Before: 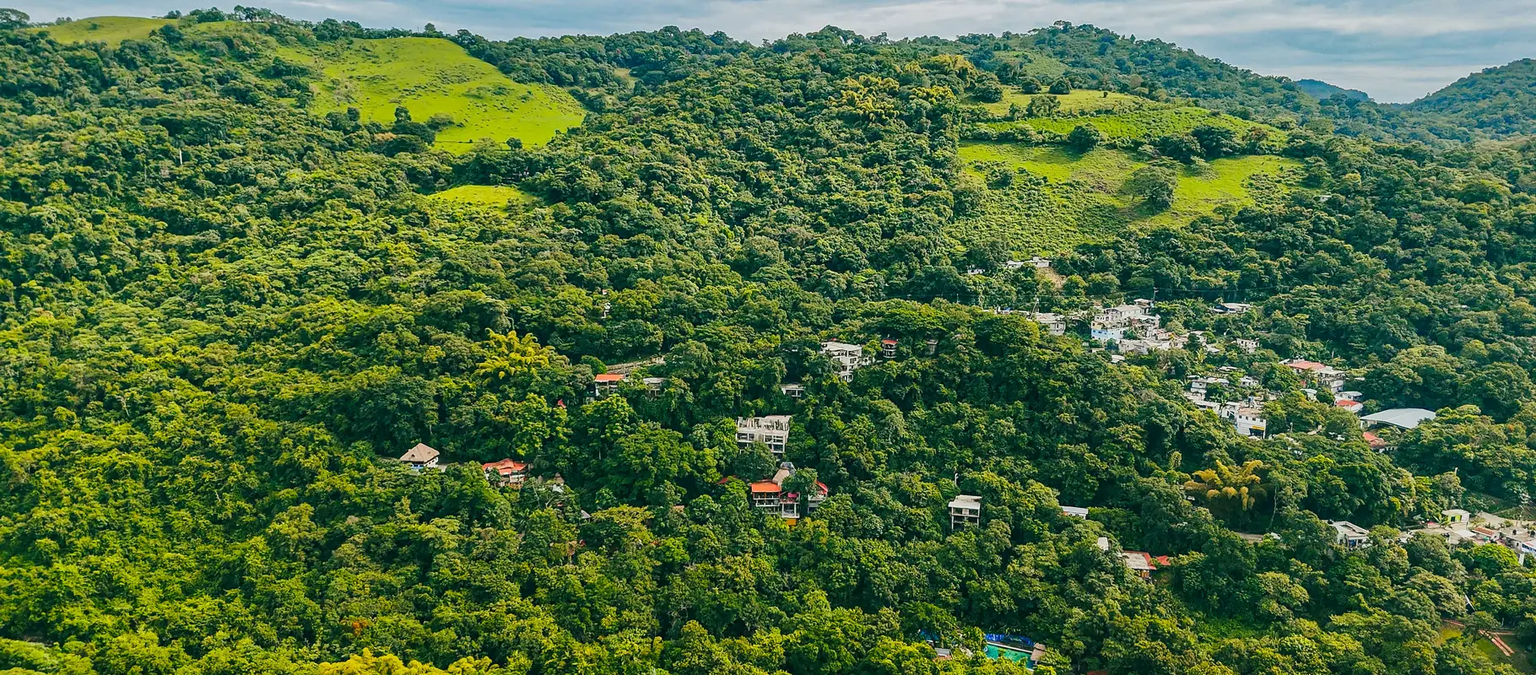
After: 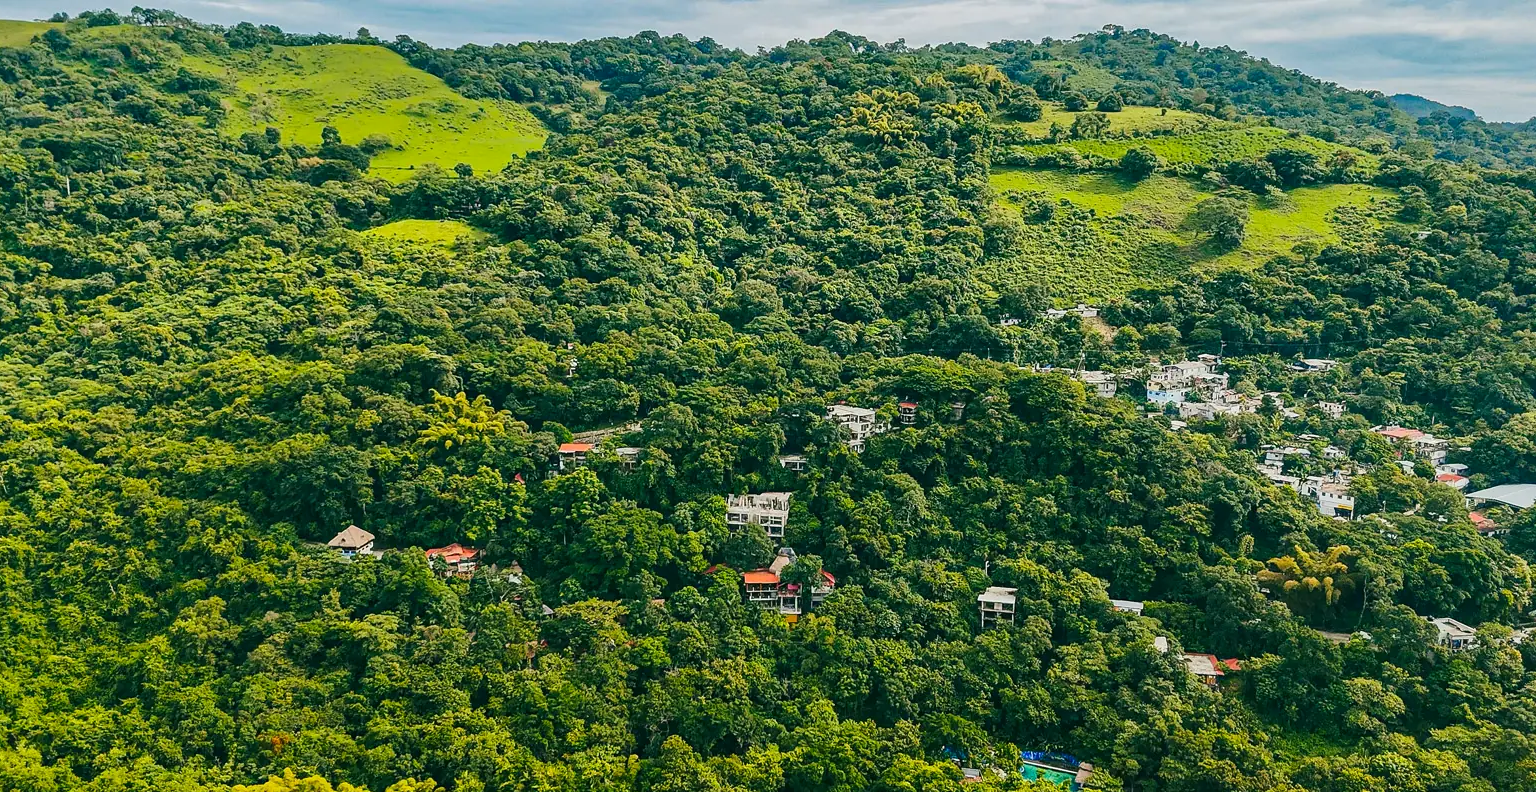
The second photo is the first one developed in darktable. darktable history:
contrast brightness saturation: contrast 0.08, saturation 0.02
crop: left 8.026%, right 7.374%
